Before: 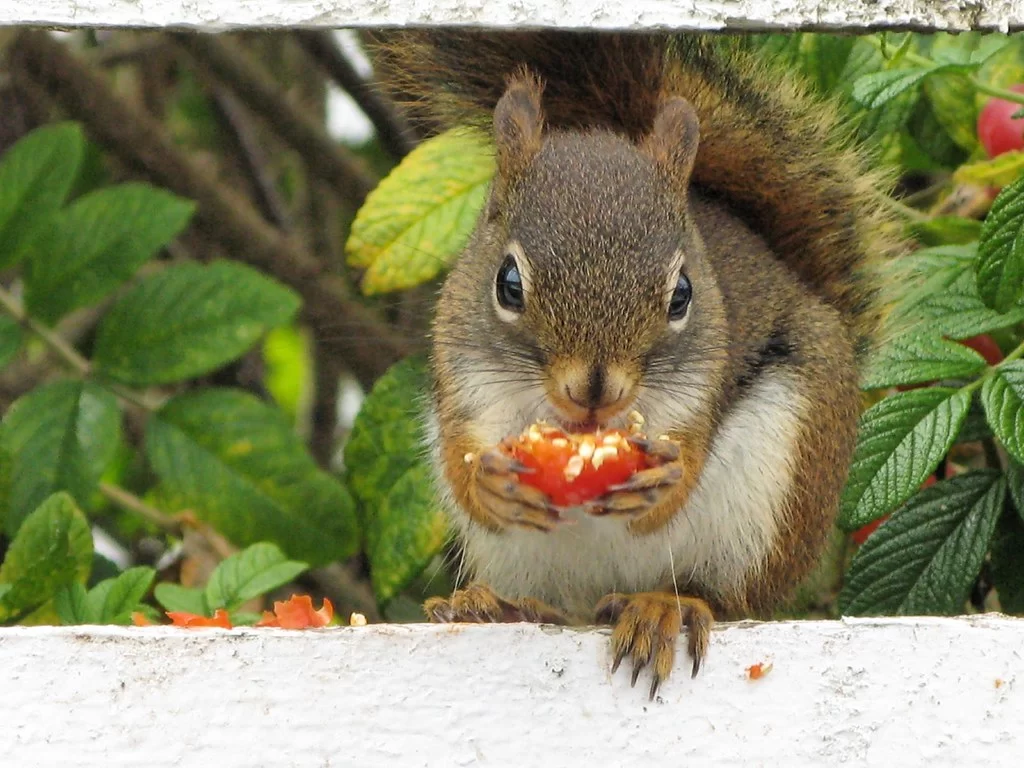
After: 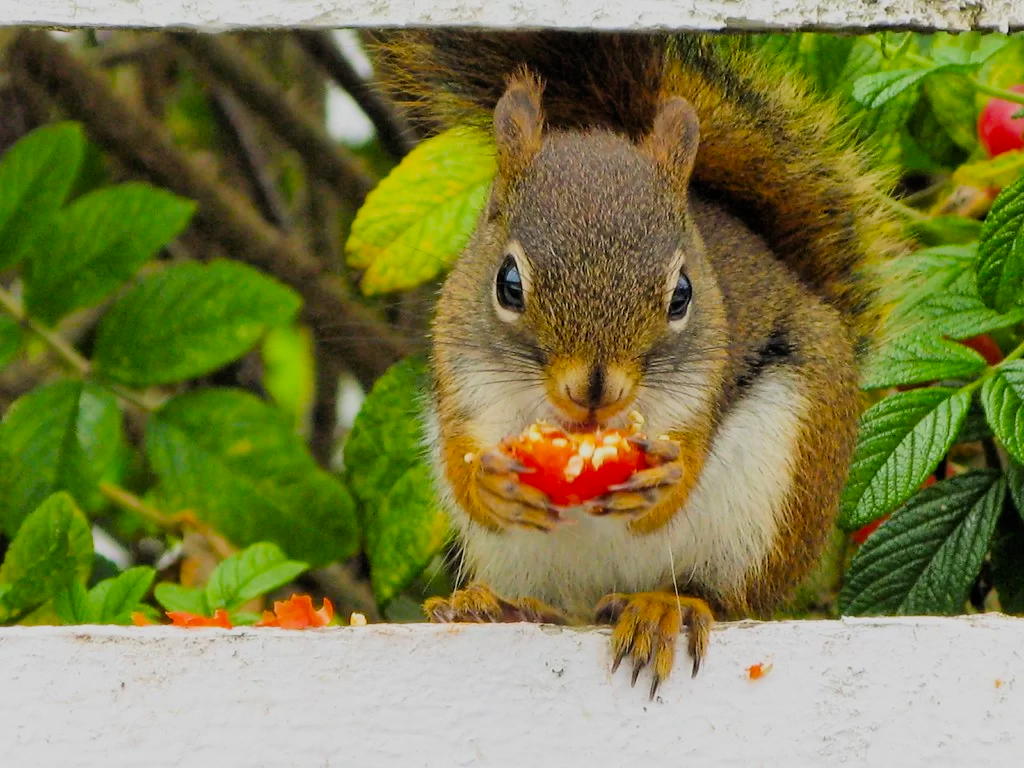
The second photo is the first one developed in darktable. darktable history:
filmic rgb: black relative exposure -7.65 EV, white relative exposure 4.56 EV, hardness 3.61, contrast 1.05
velvia: strength 32%, mid-tones bias 0.2
vibrance: vibrance 20%
